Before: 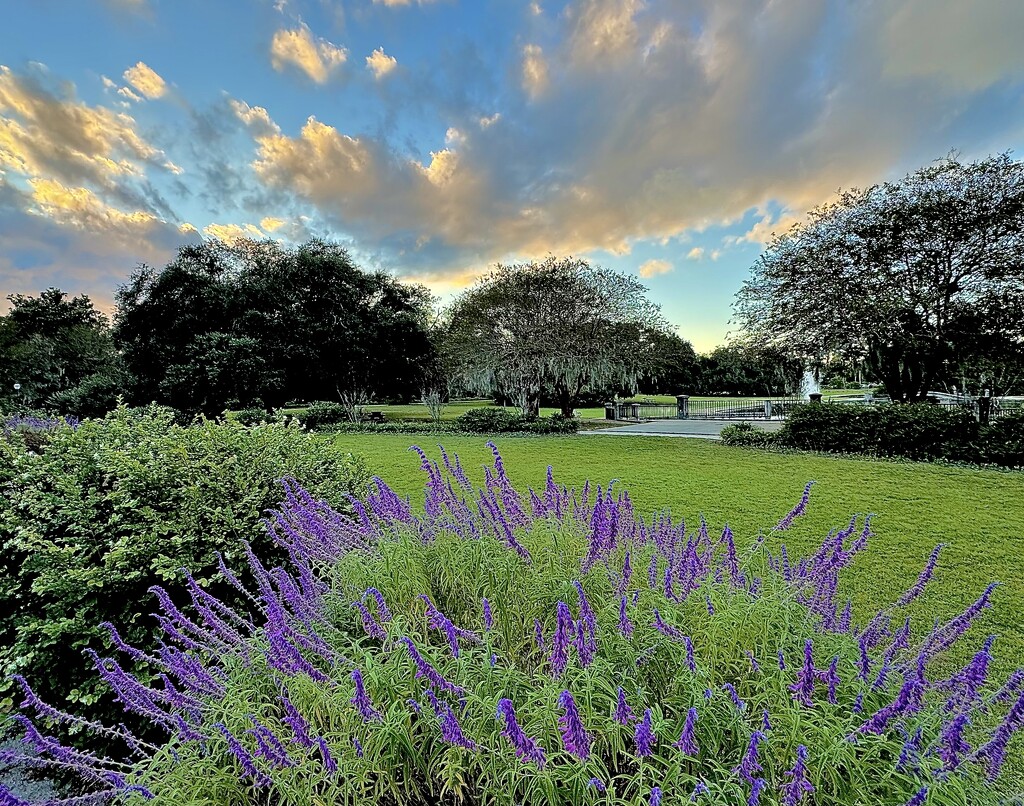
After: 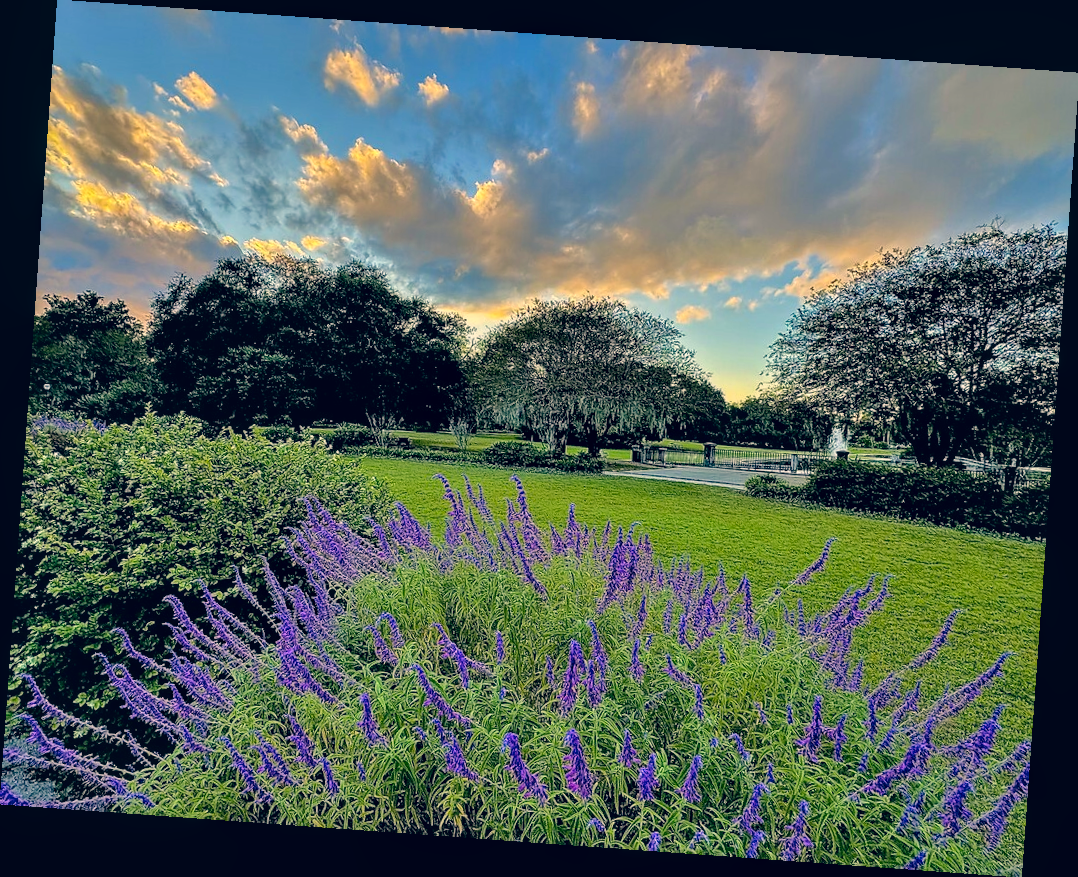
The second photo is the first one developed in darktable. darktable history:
rotate and perspective: rotation 4.1°, automatic cropping off
color correction: highlights a* 10.32, highlights b* 14.66, shadows a* -9.59, shadows b* -15.02
local contrast: detail 130%
shadows and highlights: shadows -20, white point adjustment -2, highlights -35
white balance: emerald 1
